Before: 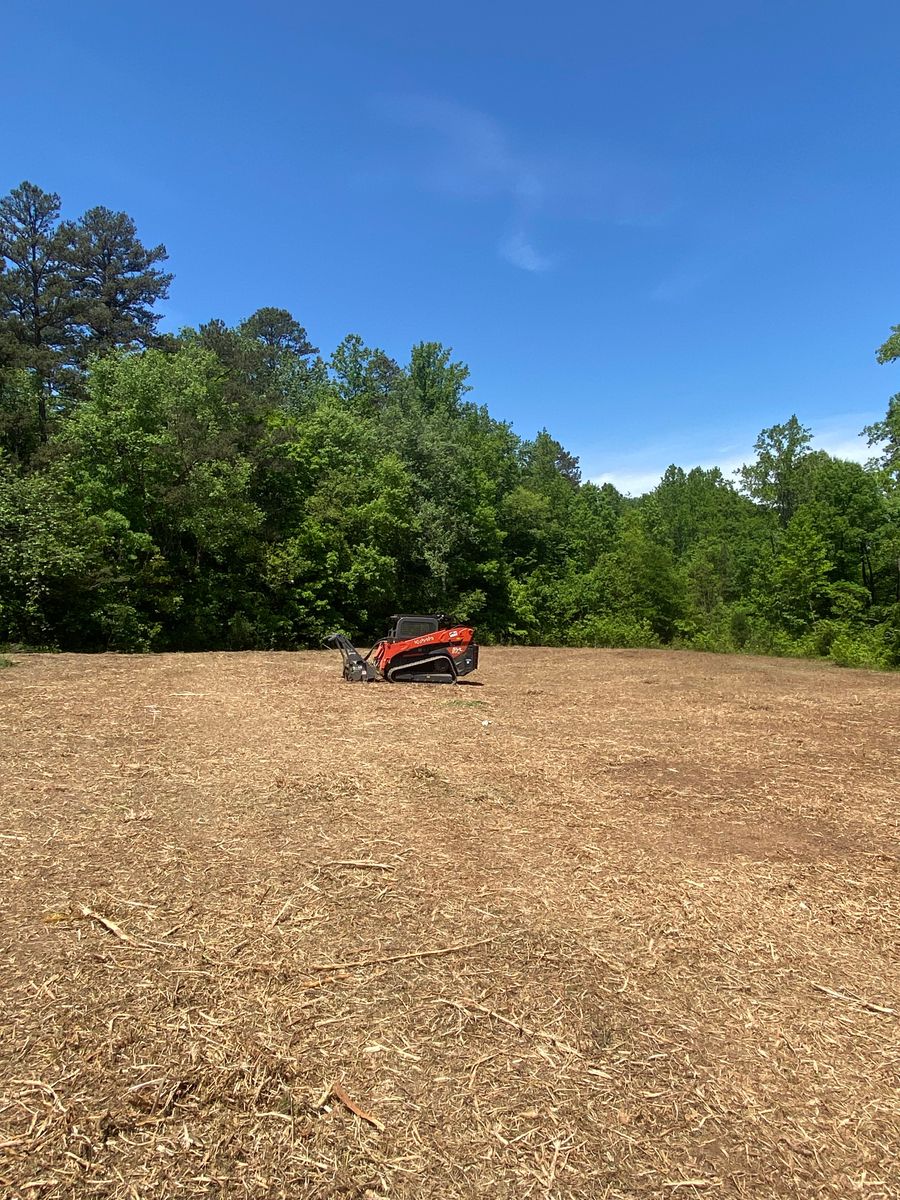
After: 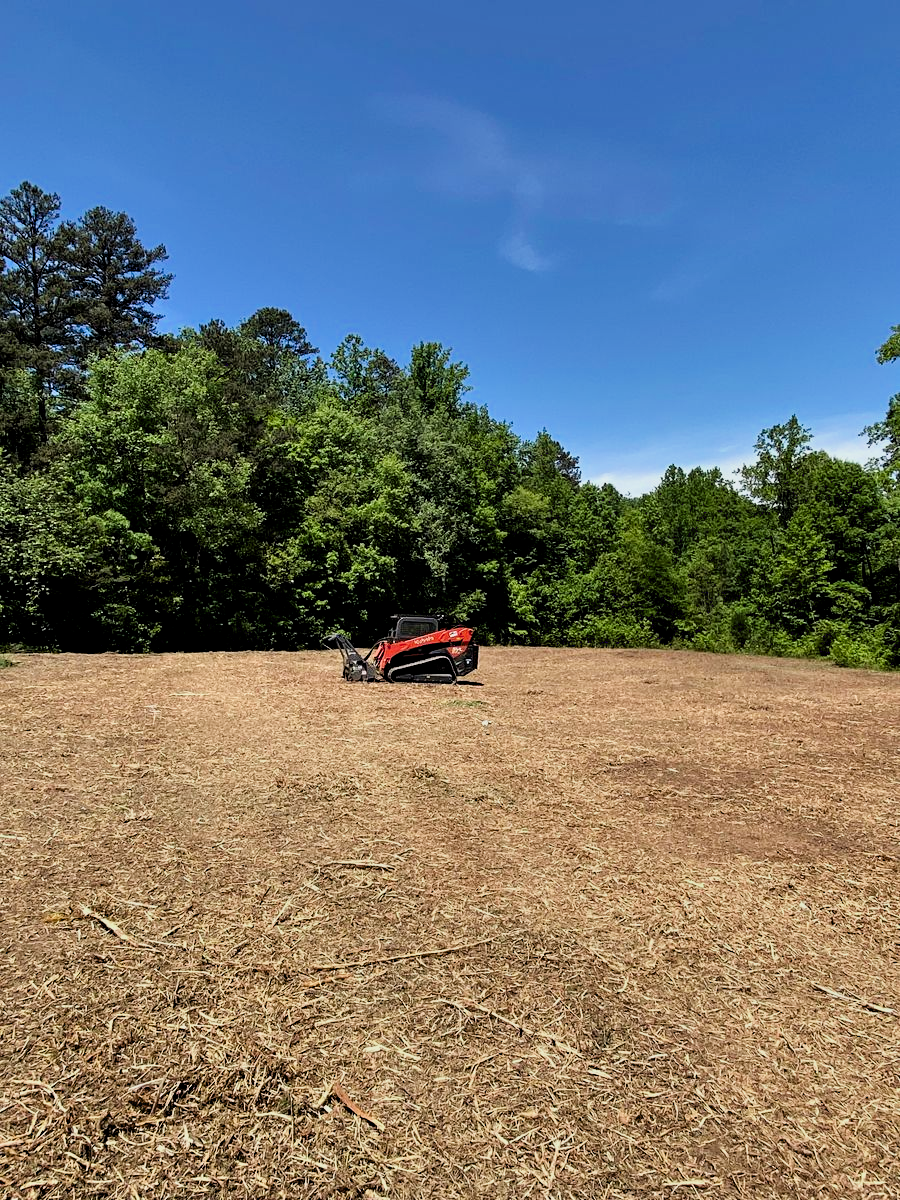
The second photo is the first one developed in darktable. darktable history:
filmic rgb: black relative exposure -7.65 EV, white relative exposure 4.56 EV, hardness 3.61, color science v6 (2022)
contrast equalizer: octaves 7, y [[0.6 ×6], [0.55 ×6], [0 ×6], [0 ×6], [0 ×6]]
